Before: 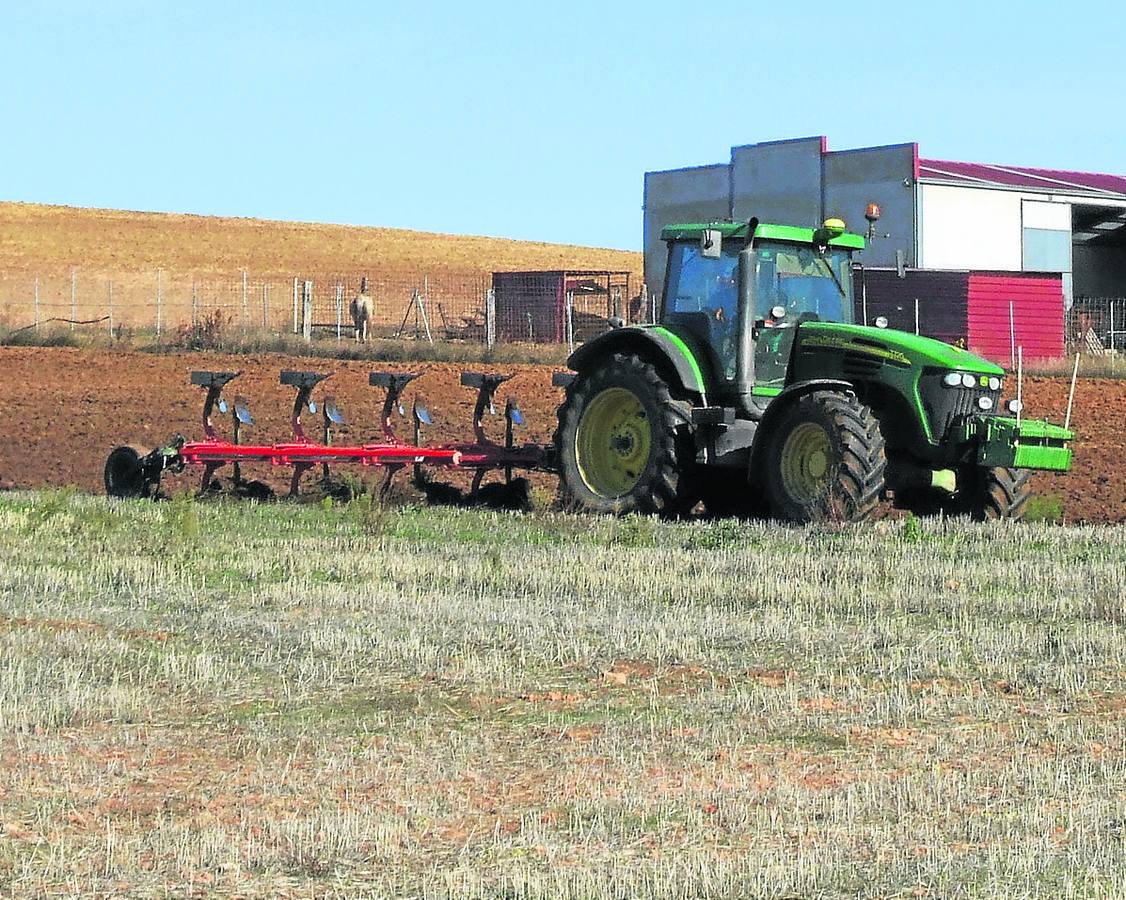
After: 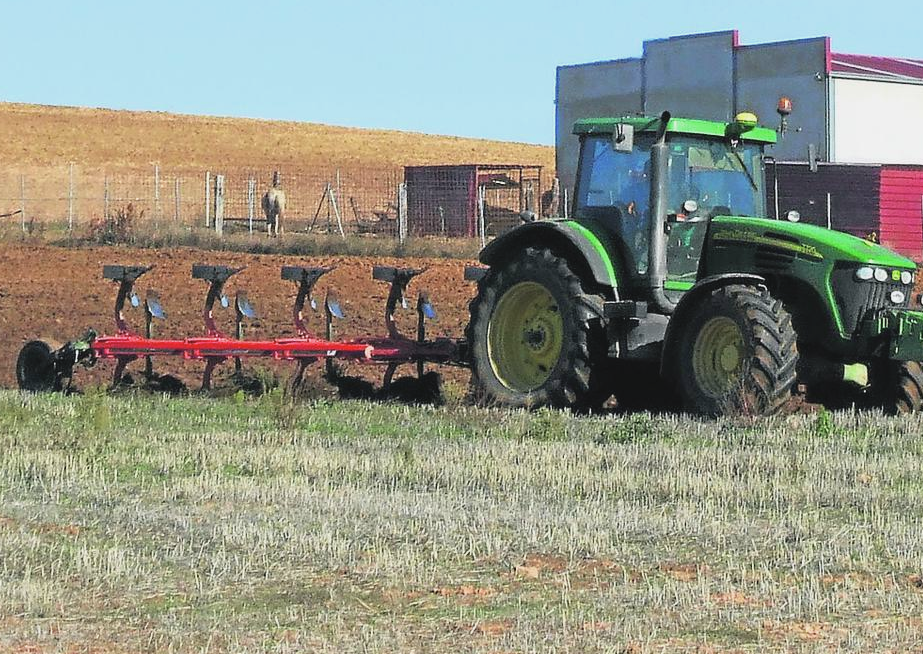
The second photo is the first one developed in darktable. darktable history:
crop: left 7.856%, top 11.836%, right 10.12%, bottom 15.387%
contrast brightness saturation: contrast -0.1, saturation -0.1
